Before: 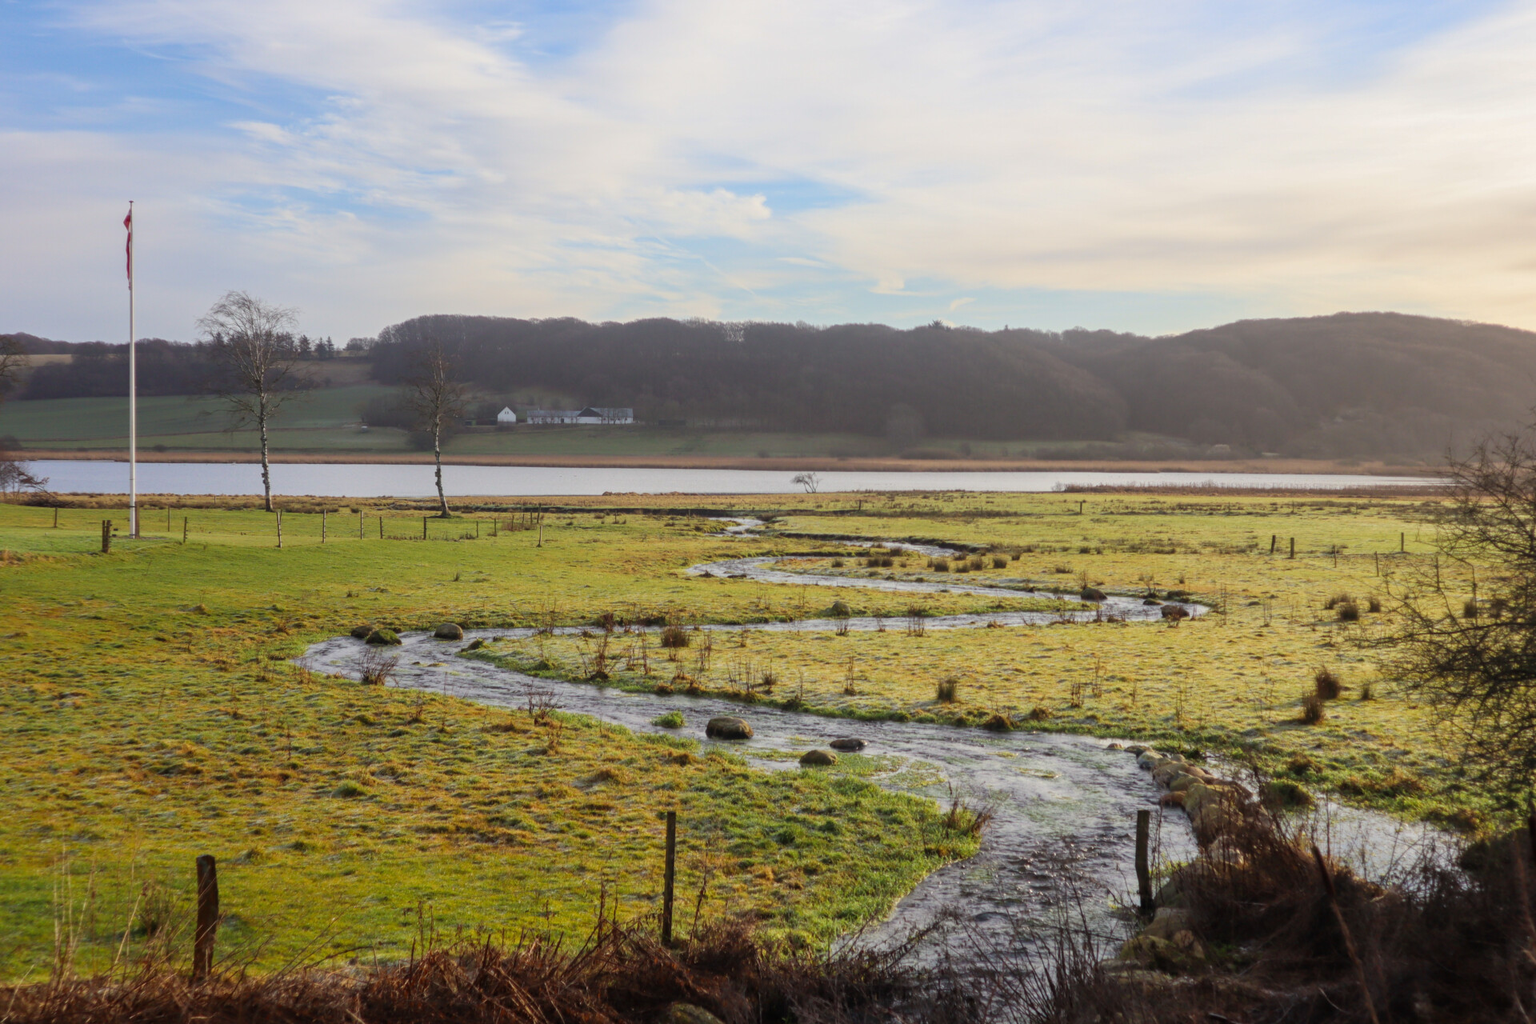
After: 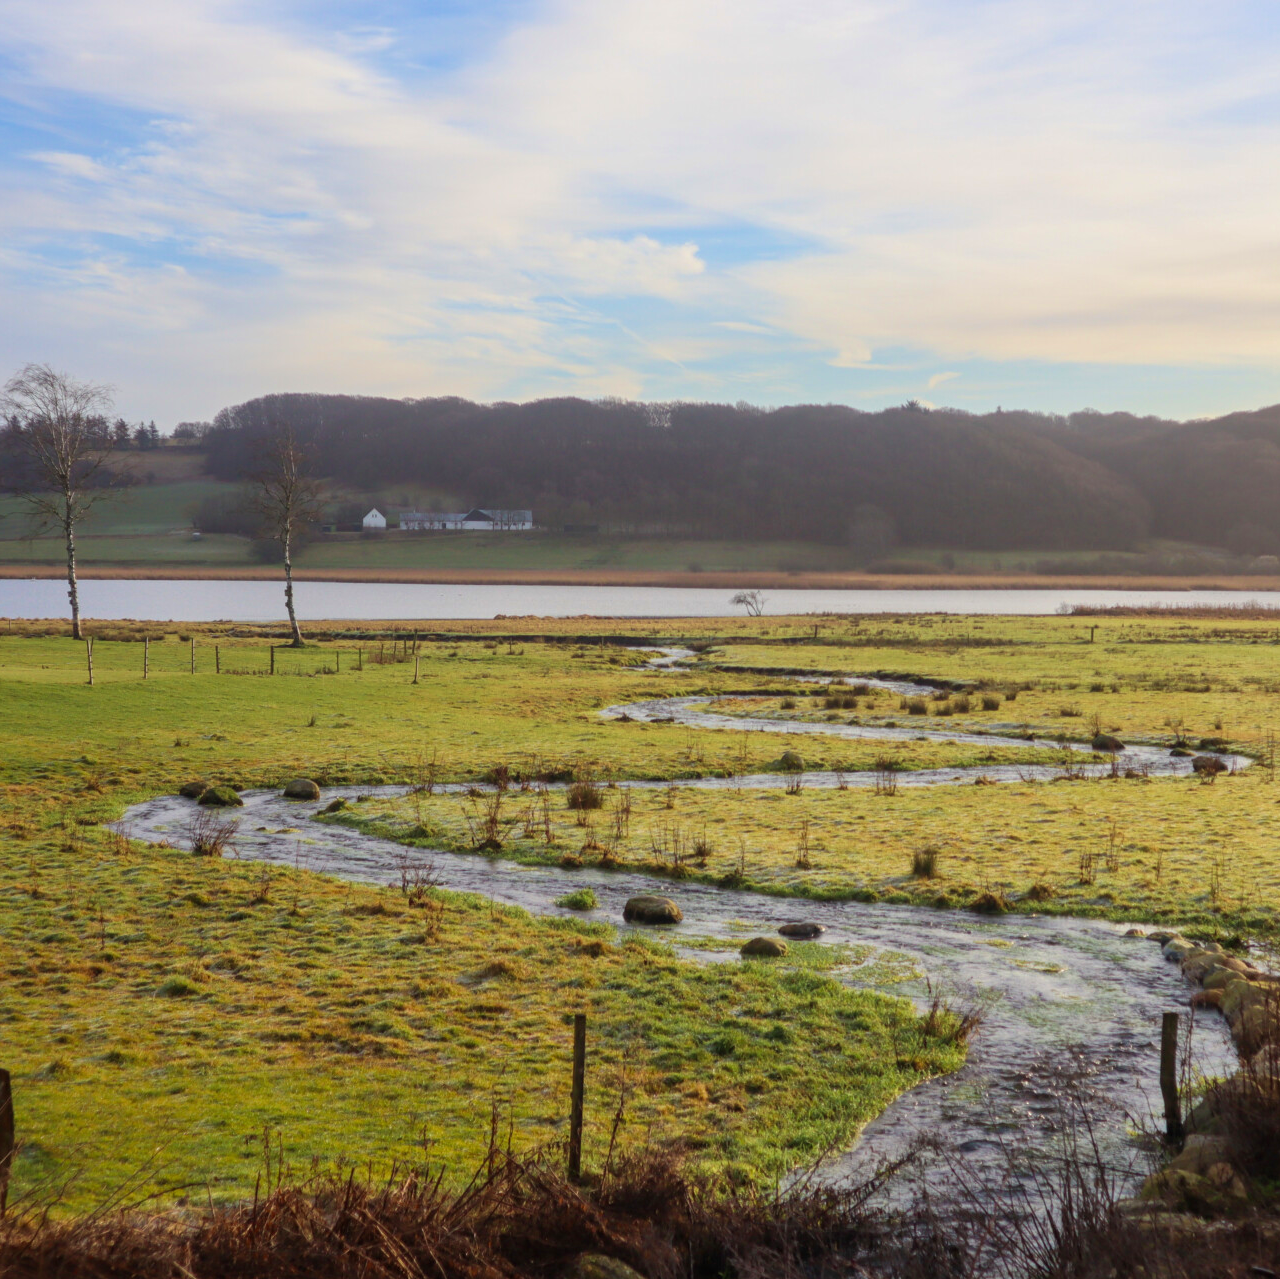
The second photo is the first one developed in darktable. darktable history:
crop and rotate: left 13.537%, right 19.796%
velvia: on, module defaults
